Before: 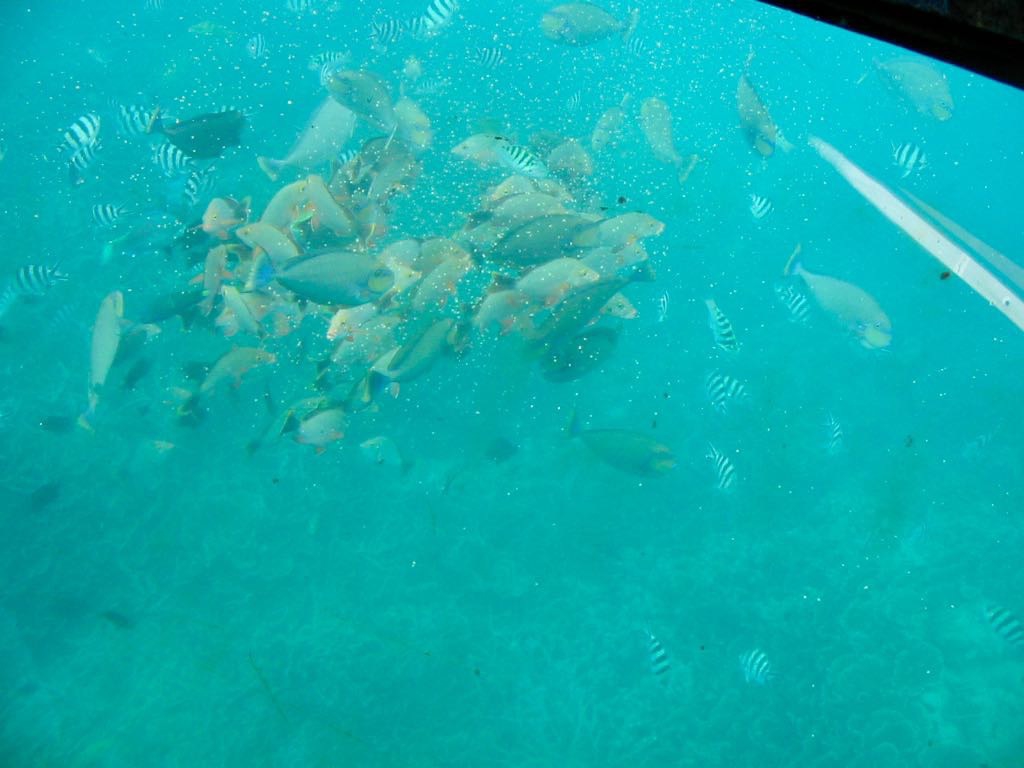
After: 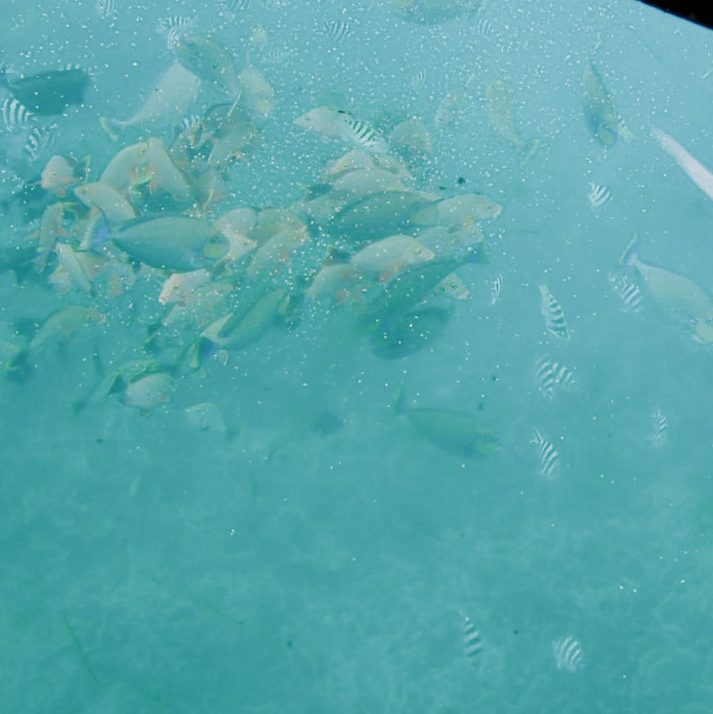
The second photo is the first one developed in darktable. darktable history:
crop and rotate: angle -3.28°, left 14.222%, top 0.02%, right 10.849%, bottom 0.047%
color correction: highlights a* -0.102, highlights b* -5.99, shadows a* -0.13, shadows b* -0.13
filmic rgb: black relative exposure -7.83 EV, white relative exposure 4.33 EV, hardness 3.87, preserve chrominance RGB euclidean norm (legacy), color science v4 (2020)
local contrast: mode bilateral grid, contrast 99, coarseness 100, detail 89%, midtone range 0.2
